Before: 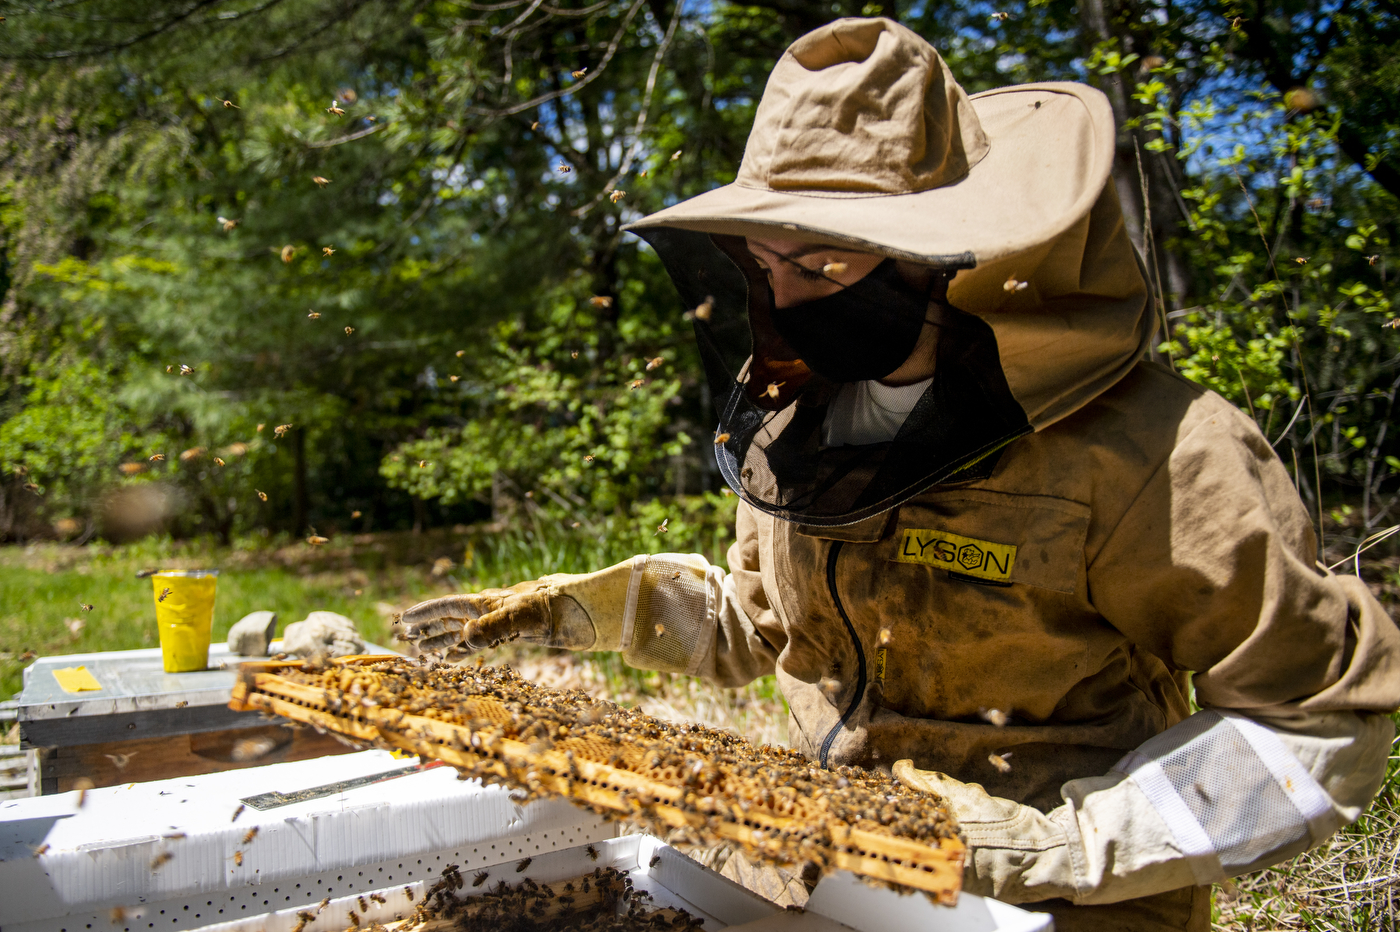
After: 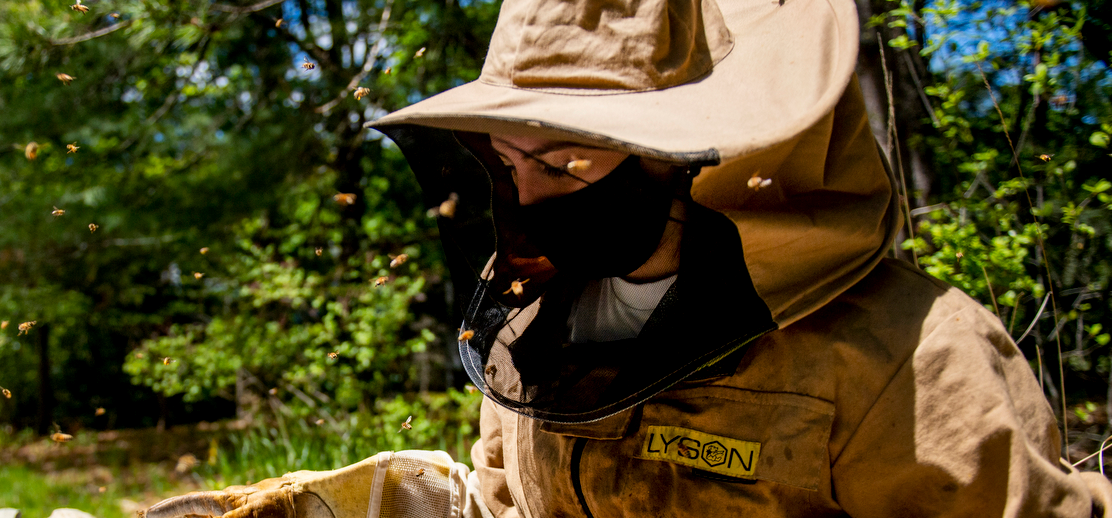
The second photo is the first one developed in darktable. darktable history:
exposure: black level correction 0.002, compensate highlight preservation false
crop: left 18.324%, top 11.094%, right 2.178%, bottom 33.305%
